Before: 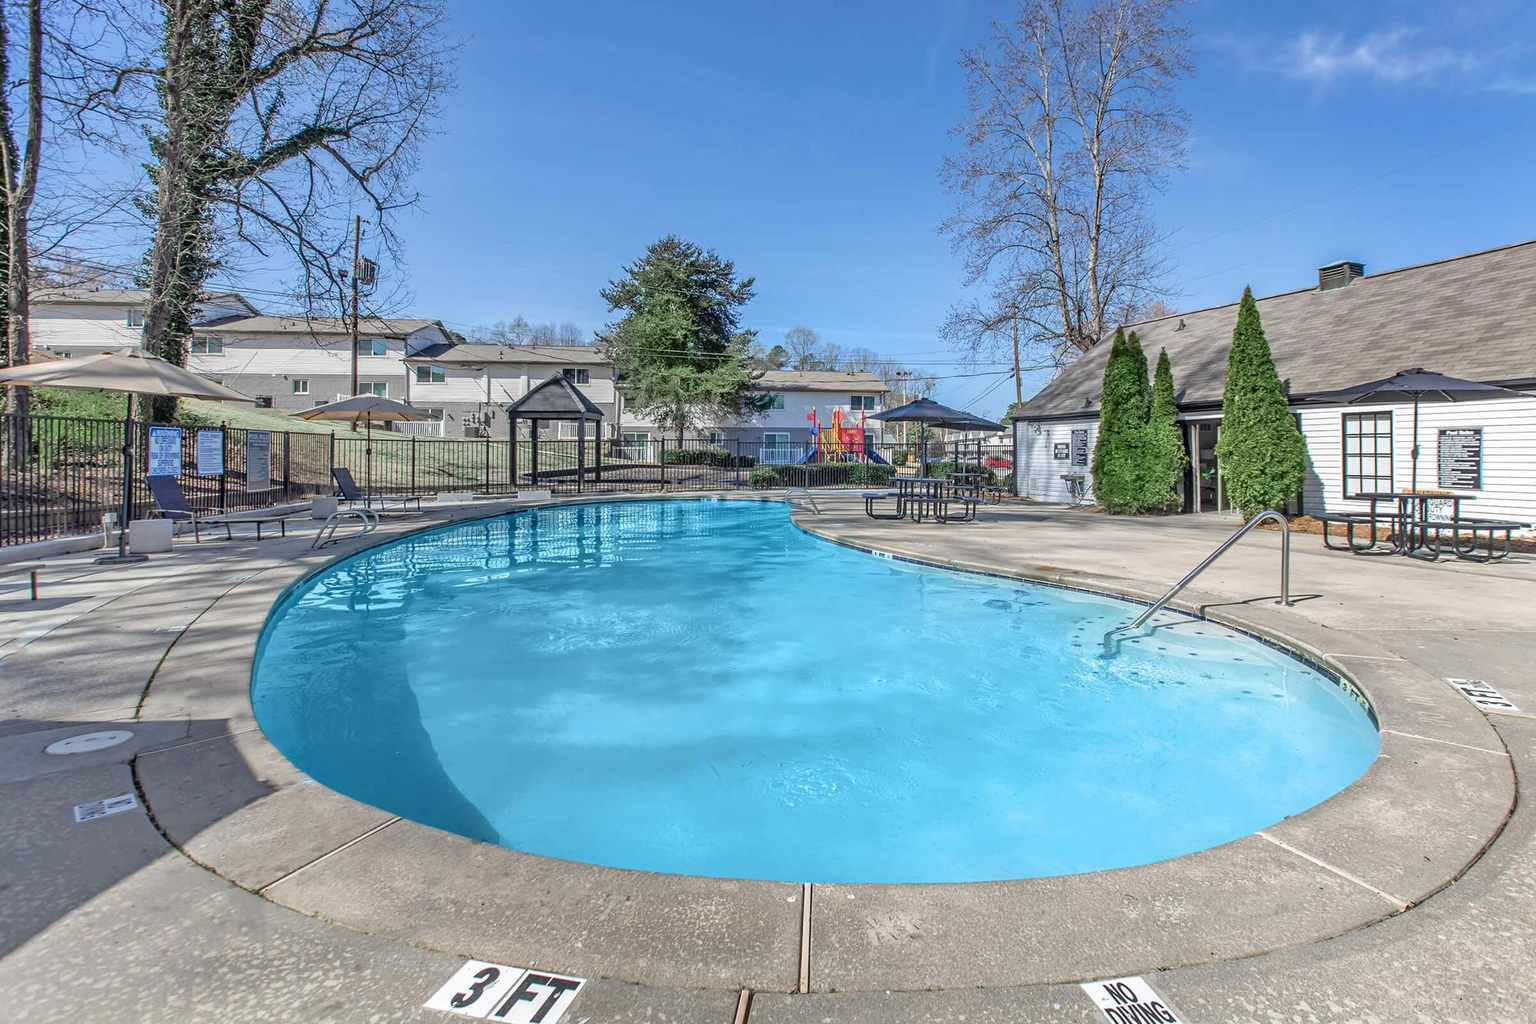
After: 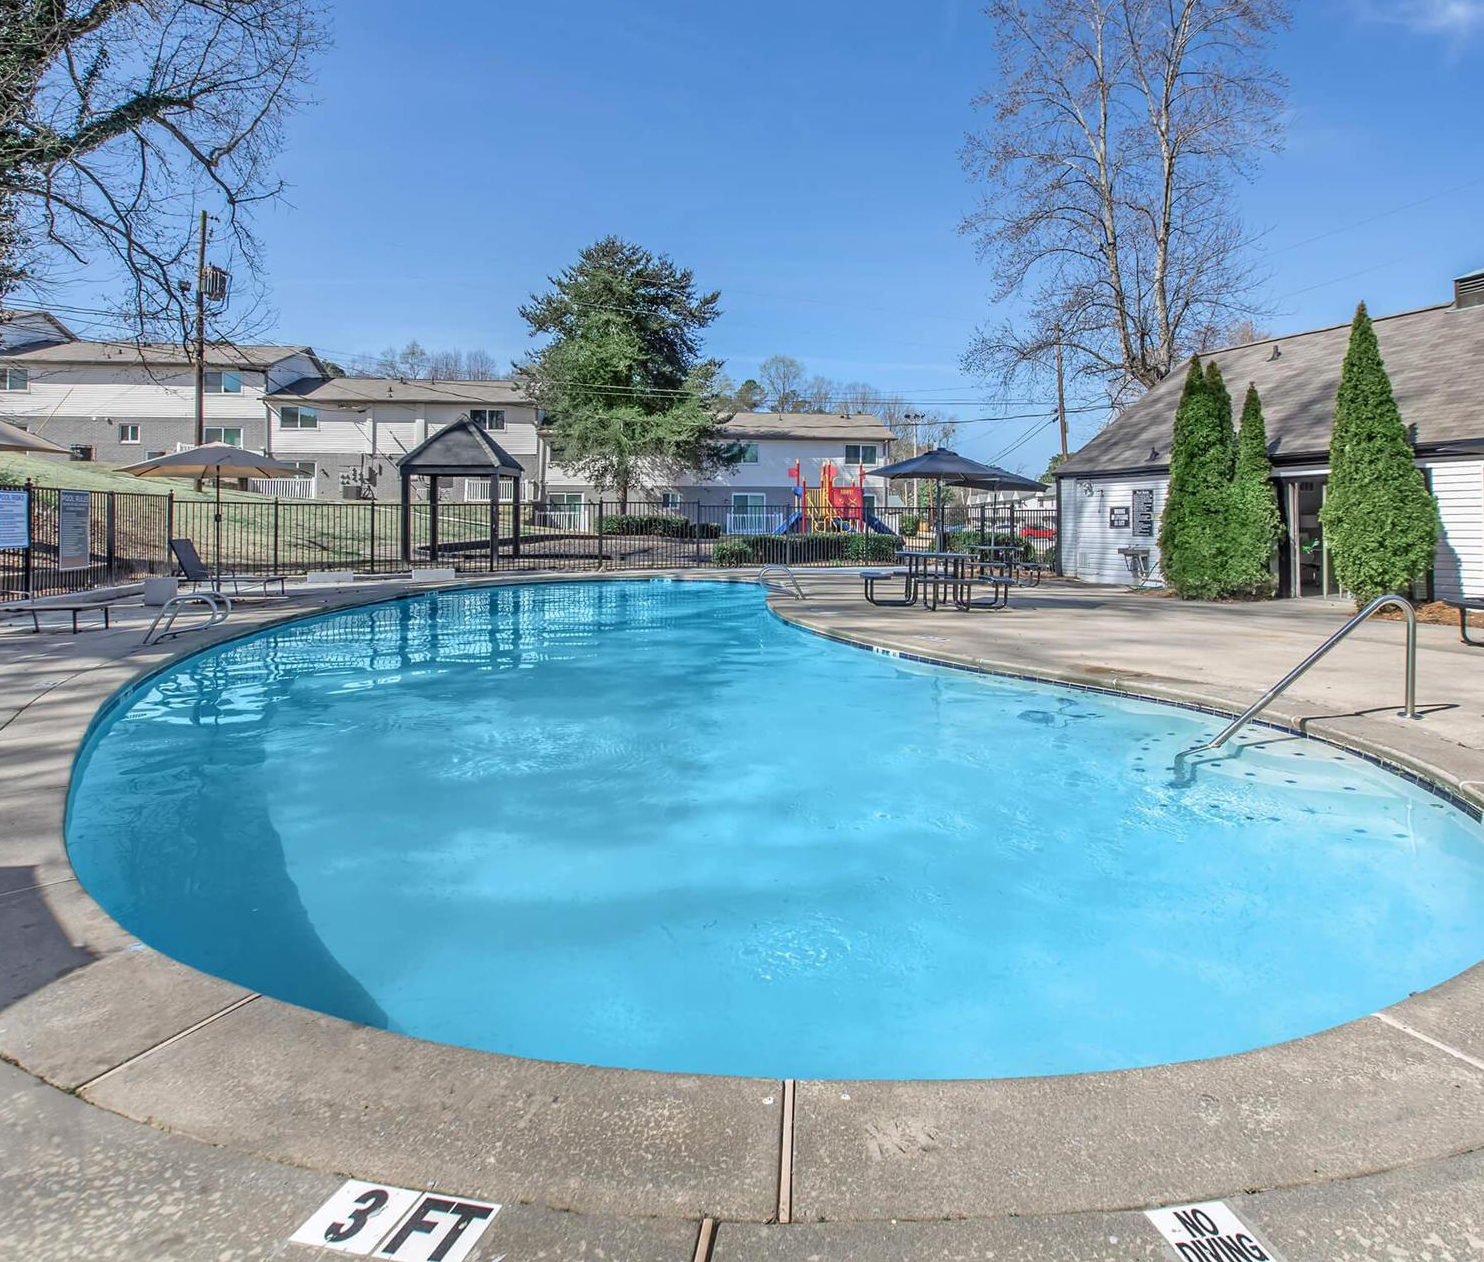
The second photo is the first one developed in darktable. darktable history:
crop and rotate: left 13.15%, top 5.251%, right 12.609%
exposure: black level correction 0, compensate exposure bias true, compensate highlight preservation false
